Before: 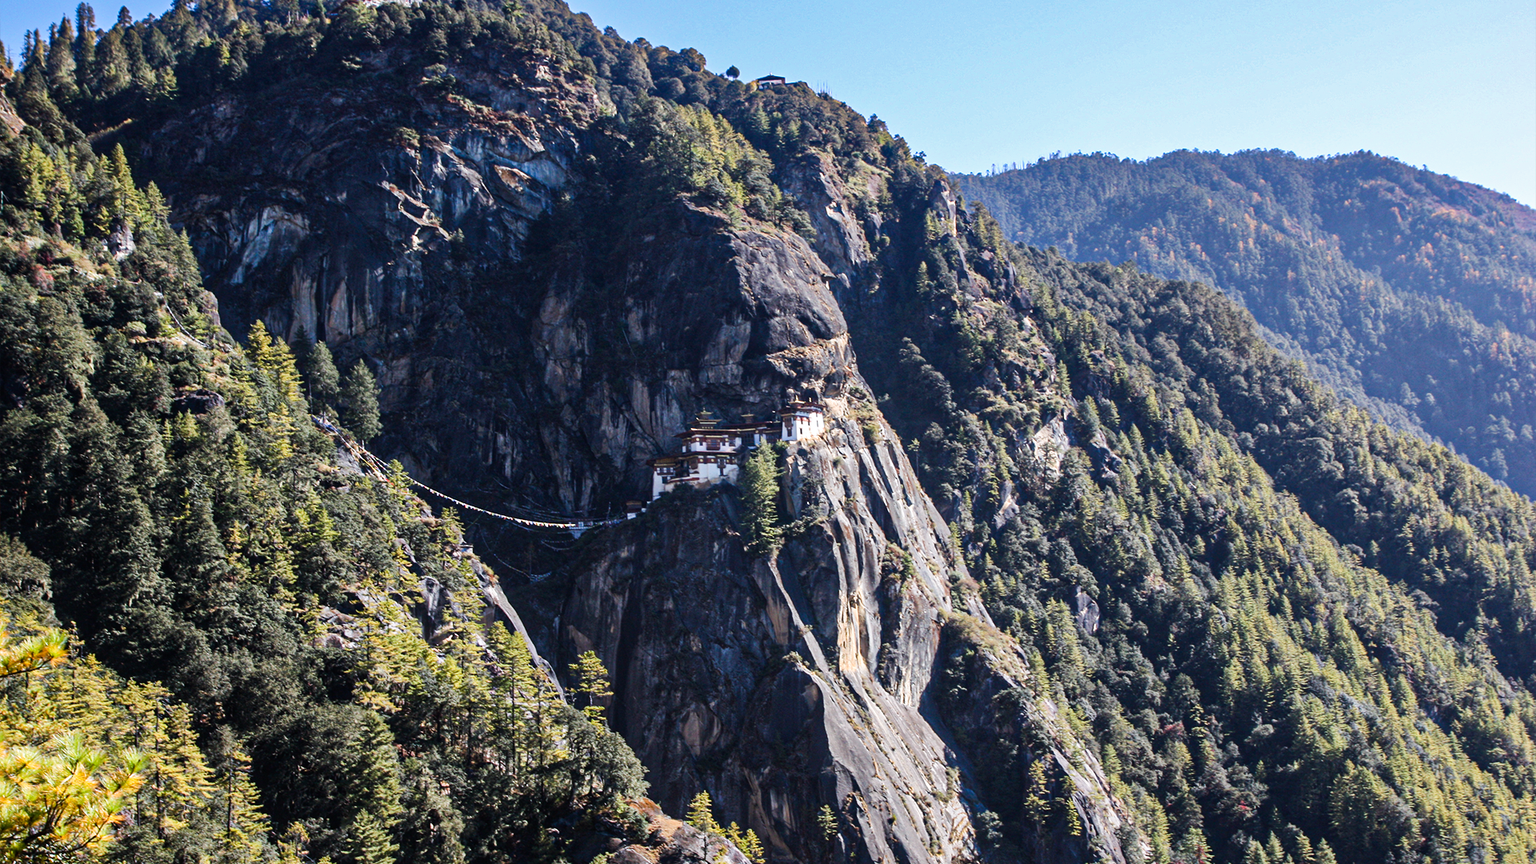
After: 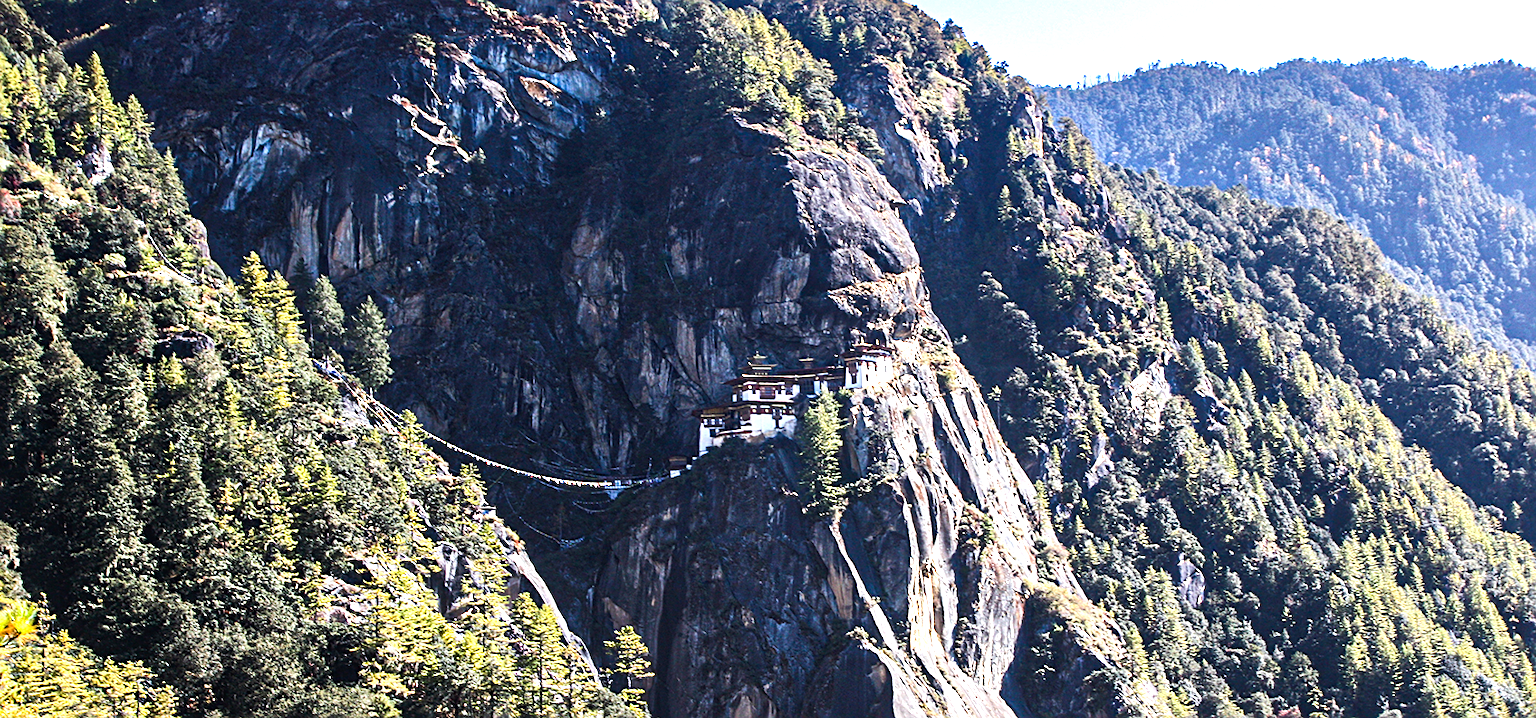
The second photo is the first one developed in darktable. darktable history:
sharpen: on, module defaults
exposure: black level correction 0, exposure 0.932 EV, compensate exposure bias true, compensate highlight preservation false
crop and rotate: left 2.331%, top 11.315%, right 9.291%, bottom 15.215%
tone curve: curves: ch0 [(0, 0) (0.003, 0.014) (0.011, 0.019) (0.025, 0.028) (0.044, 0.044) (0.069, 0.069) (0.1, 0.1) (0.136, 0.131) (0.177, 0.168) (0.224, 0.206) (0.277, 0.255) (0.335, 0.309) (0.399, 0.374) (0.468, 0.452) (0.543, 0.535) (0.623, 0.623) (0.709, 0.72) (0.801, 0.815) (0.898, 0.898) (1, 1)], color space Lab, independent channels, preserve colors none
